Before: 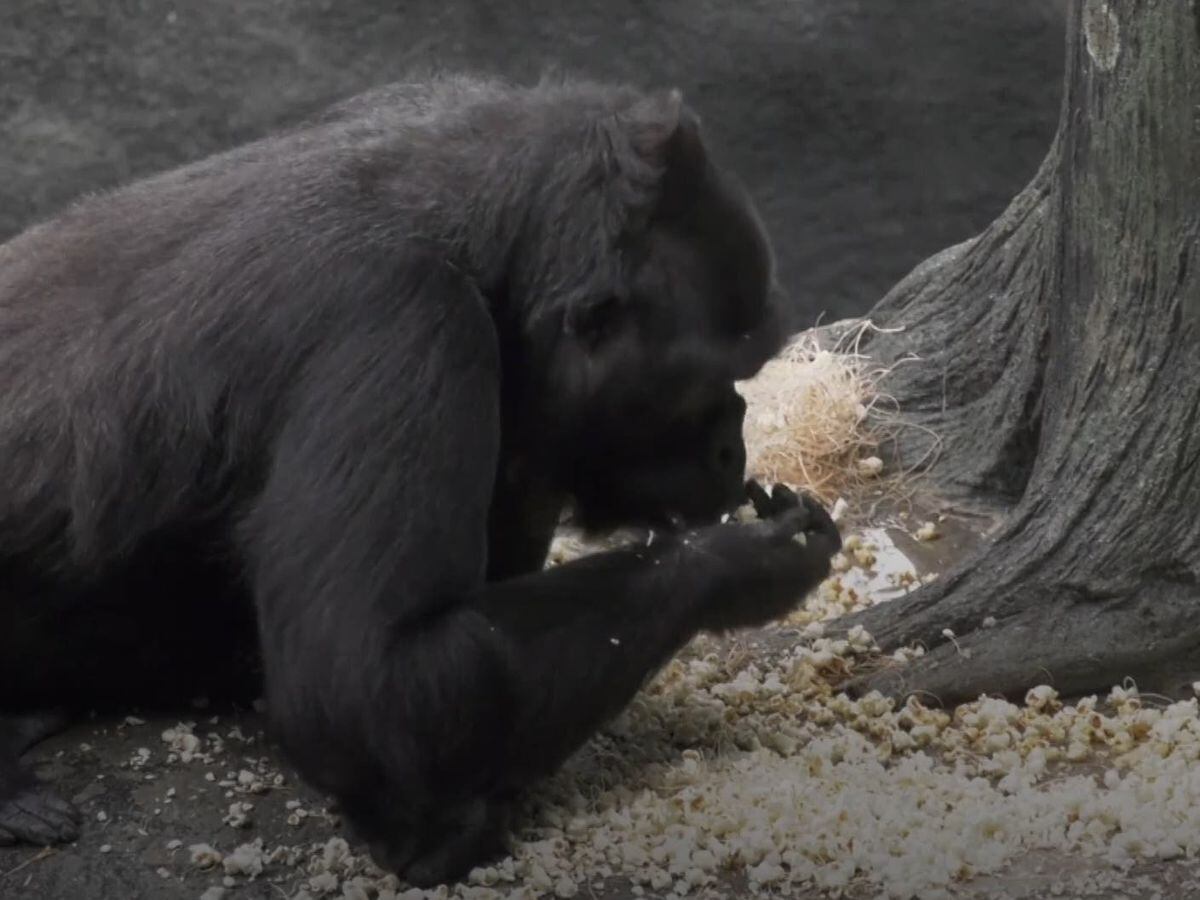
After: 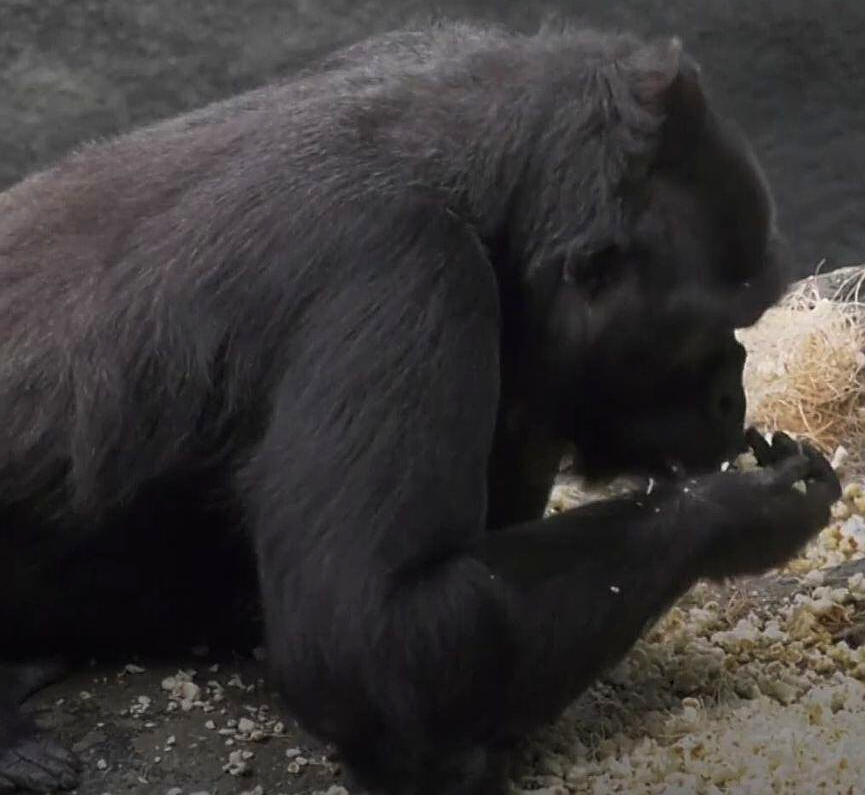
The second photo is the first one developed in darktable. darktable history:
velvia: on, module defaults
crop: top 5.801%, right 27.846%, bottom 5.796%
sharpen: on, module defaults
